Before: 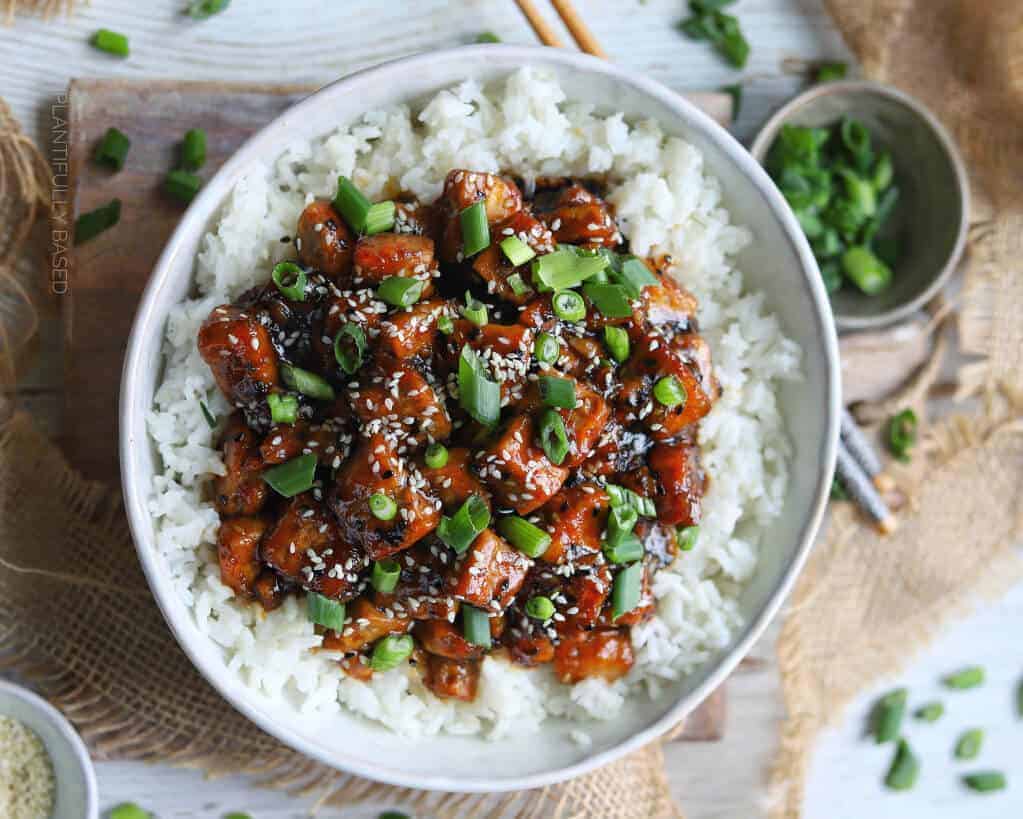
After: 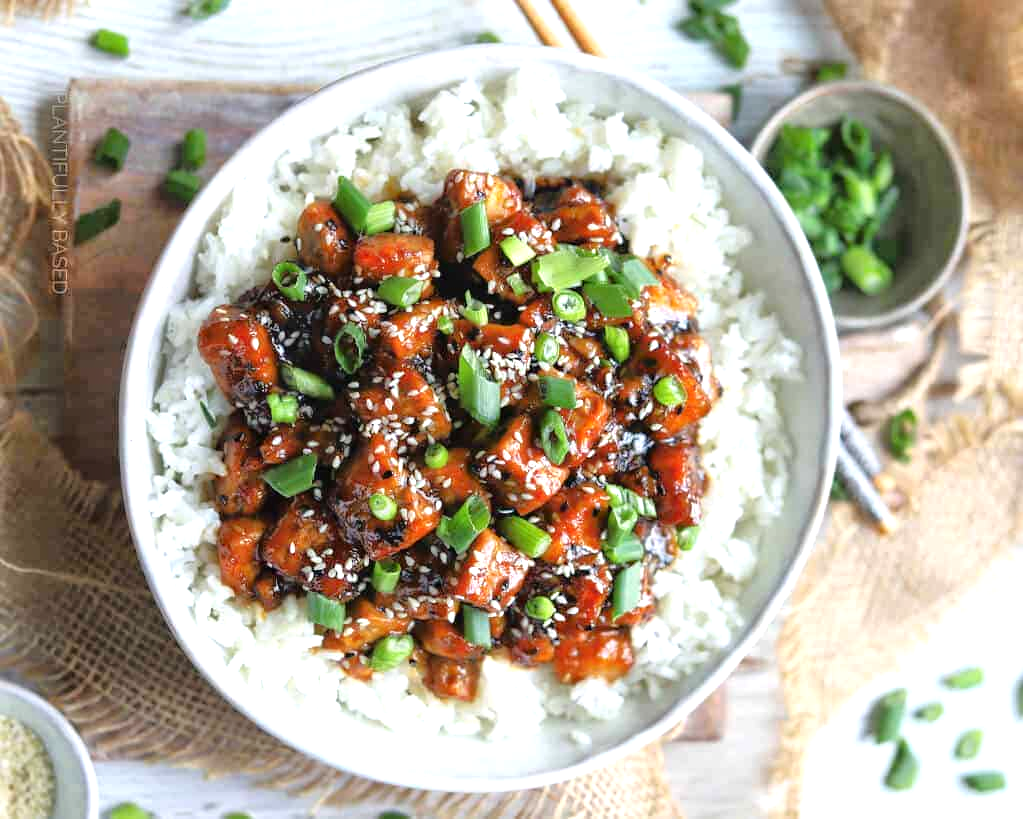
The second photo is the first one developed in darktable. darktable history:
exposure: exposure 0.6 EV, compensate highlight preservation false
tone equalizer: -8 EV 0.001 EV, -7 EV -0.004 EV, -6 EV 0.009 EV, -5 EV 0.032 EV, -4 EV 0.276 EV, -3 EV 0.644 EV, -2 EV 0.584 EV, -1 EV 0.187 EV, +0 EV 0.024 EV
